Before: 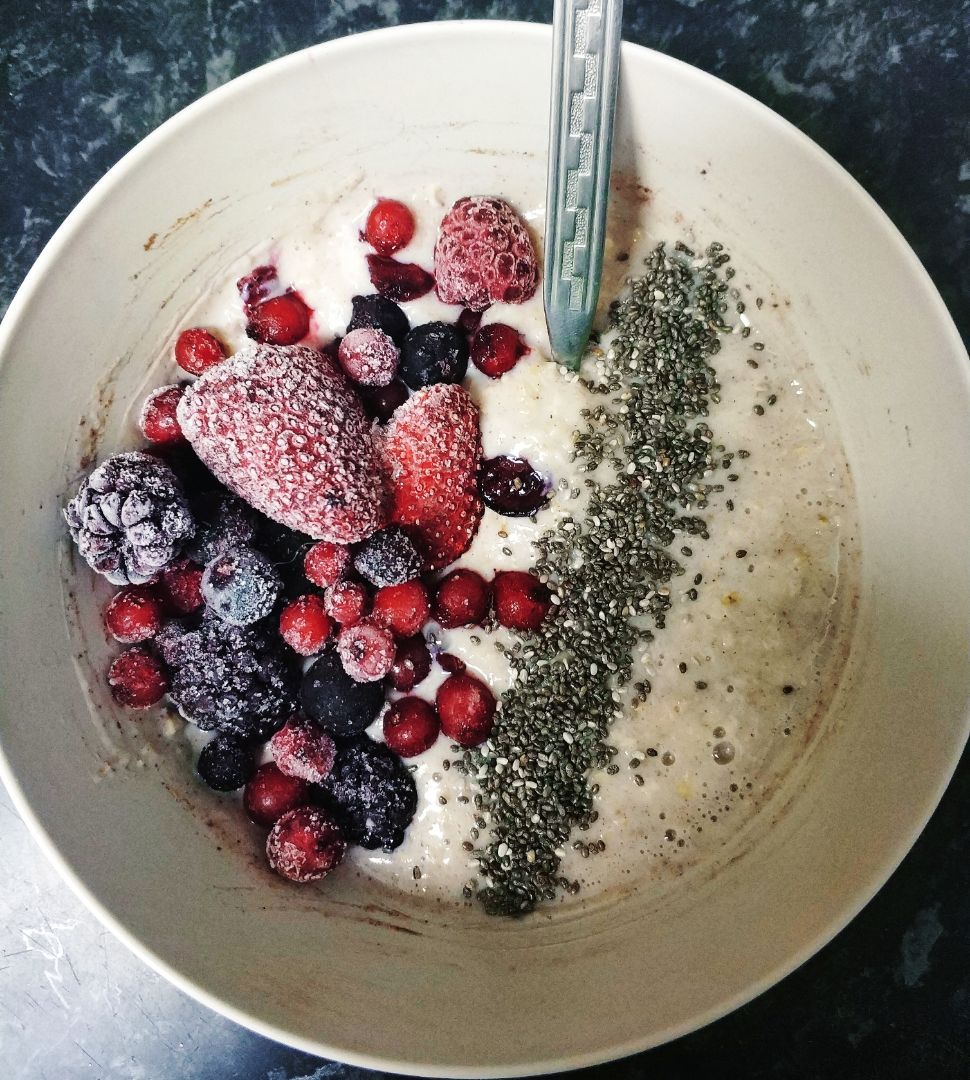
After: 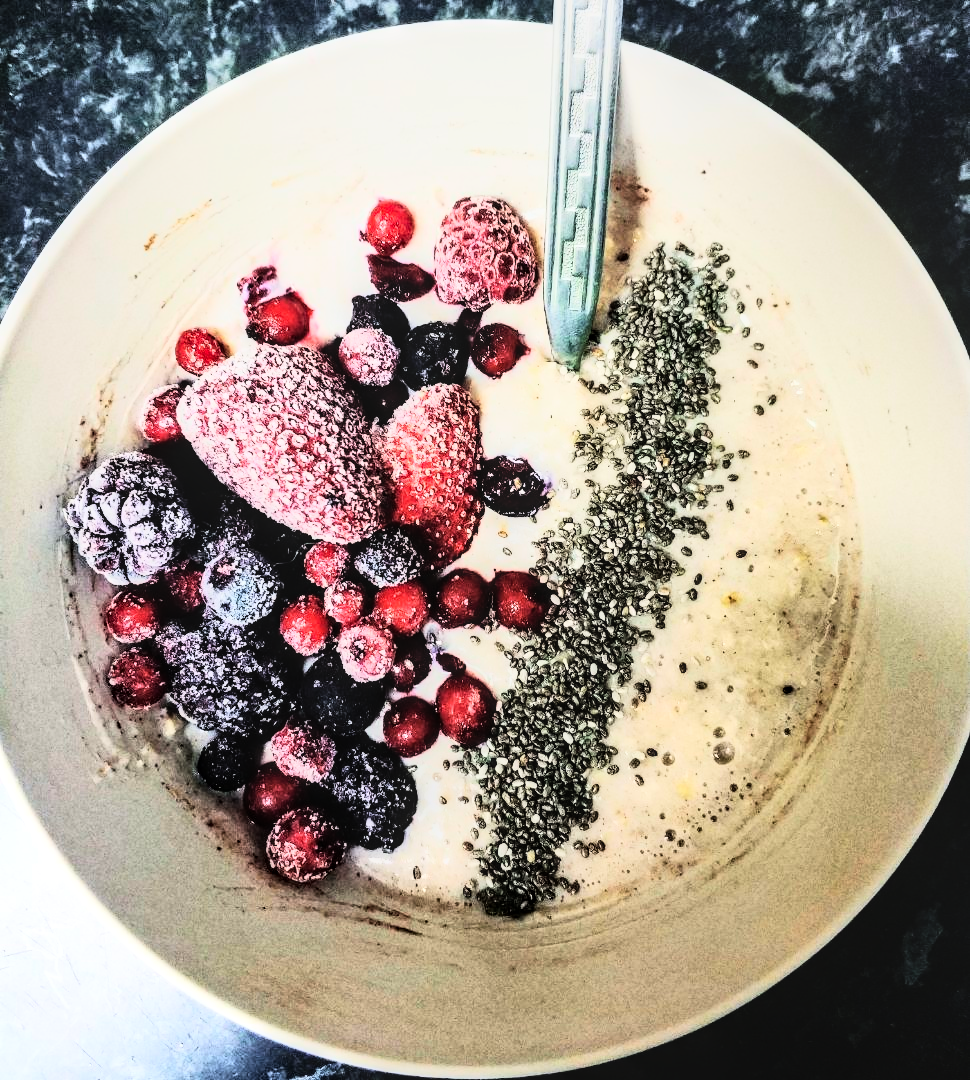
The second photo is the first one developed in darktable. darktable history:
local contrast: on, module defaults
rgb curve: curves: ch0 [(0, 0) (0.21, 0.15) (0.24, 0.21) (0.5, 0.75) (0.75, 0.96) (0.89, 0.99) (1, 1)]; ch1 [(0, 0.02) (0.21, 0.13) (0.25, 0.2) (0.5, 0.67) (0.75, 0.9) (0.89, 0.97) (1, 1)]; ch2 [(0, 0.02) (0.21, 0.13) (0.25, 0.2) (0.5, 0.67) (0.75, 0.9) (0.89, 0.97) (1, 1)], compensate middle gray true
